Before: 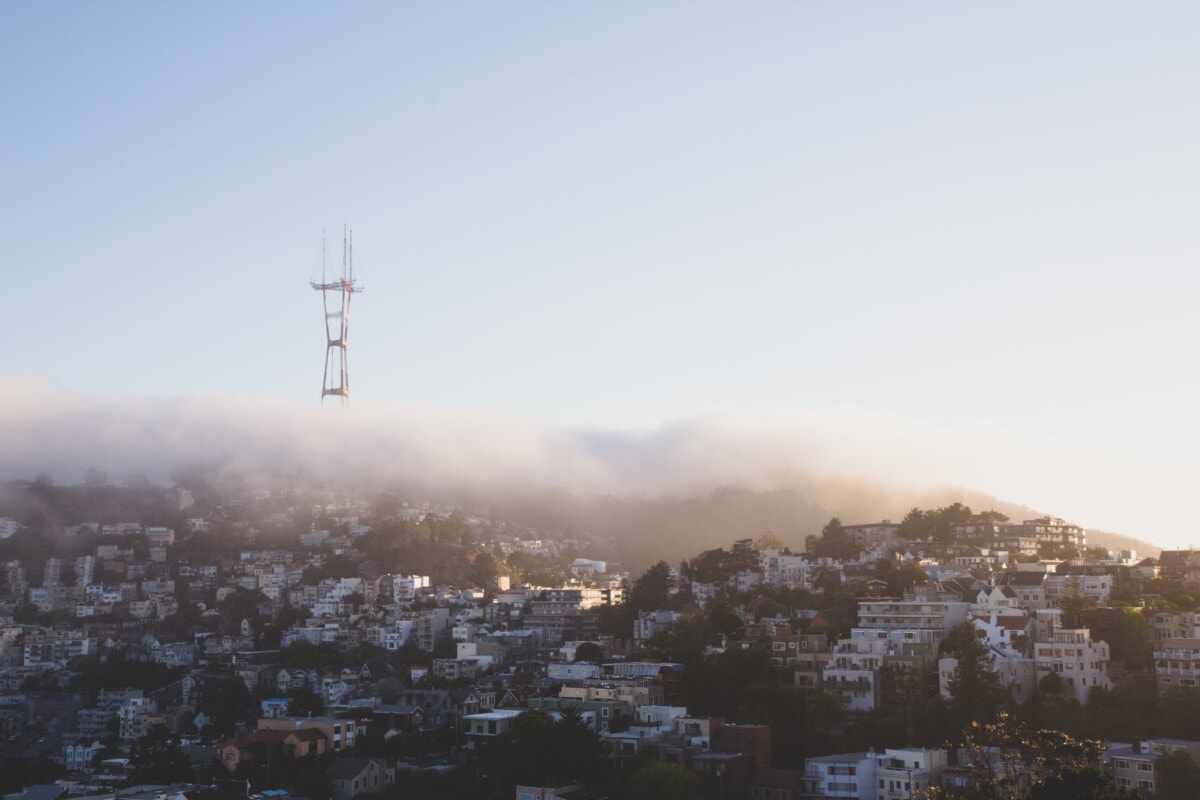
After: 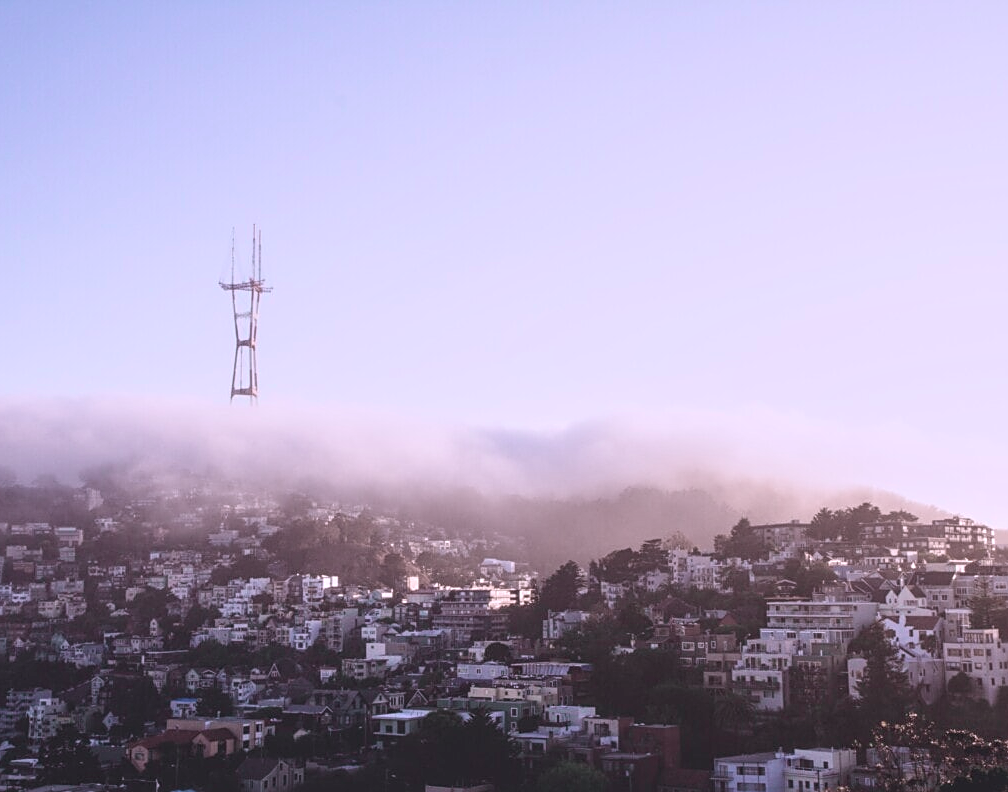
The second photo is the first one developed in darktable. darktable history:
crop: left 7.598%, right 7.873%
sharpen: on, module defaults
white balance: red 1.004, blue 1.096
local contrast: highlights 61%, detail 143%, midtone range 0.428
tone curve: curves: ch0 [(0, 0) (0.822, 0.825) (0.994, 0.955)]; ch1 [(0, 0) (0.226, 0.261) (0.383, 0.397) (0.46, 0.46) (0.498, 0.501) (0.524, 0.543) (0.578, 0.575) (1, 1)]; ch2 [(0, 0) (0.438, 0.456) (0.5, 0.495) (0.547, 0.515) (0.597, 0.58) (0.629, 0.603) (1, 1)], color space Lab, independent channels, preserve colors none
color calibration: illuminant as shot in camera, x 0.358, y 0.373, temperature 4628.91 K
